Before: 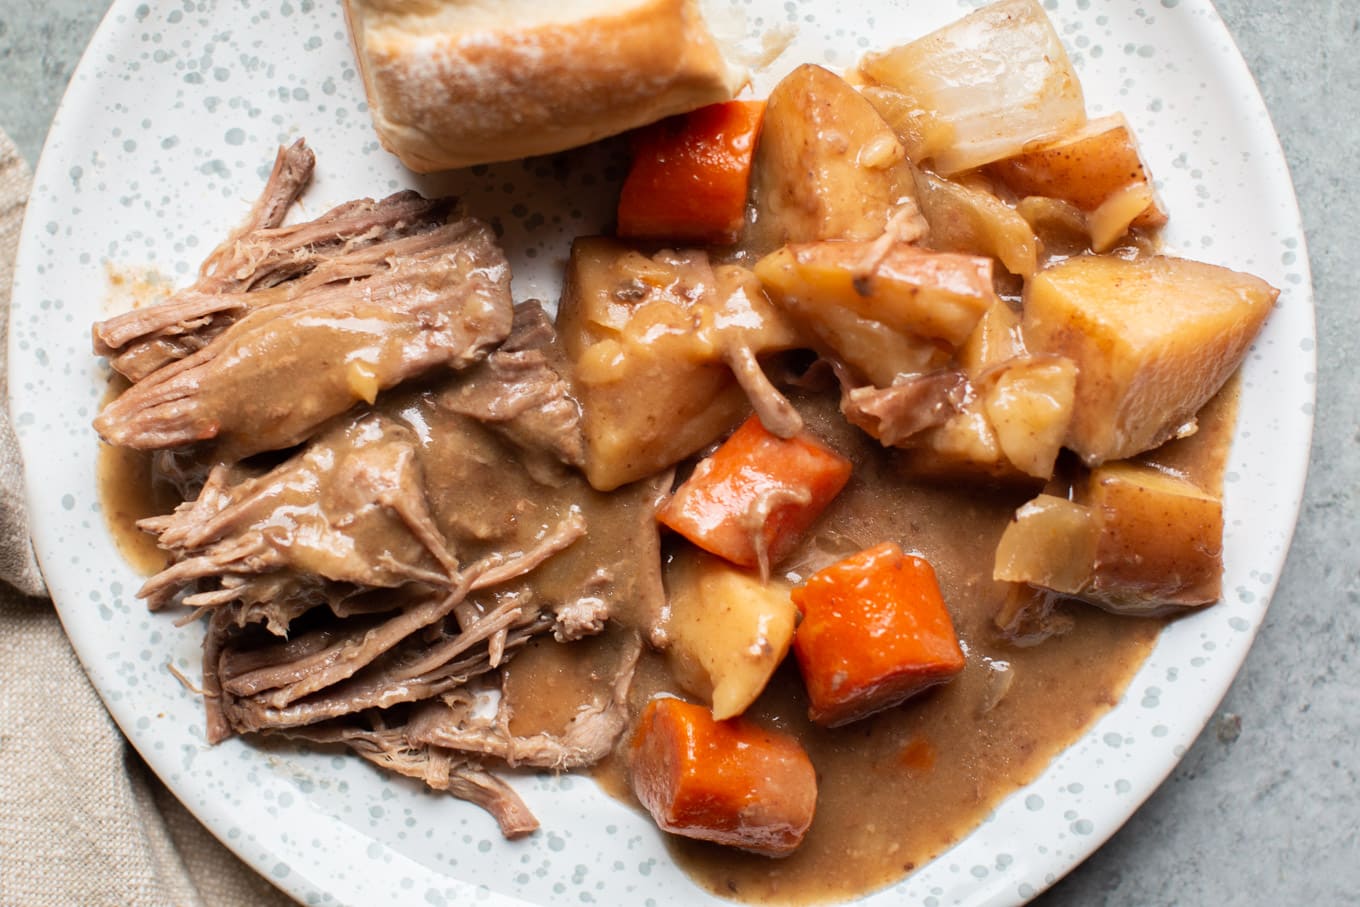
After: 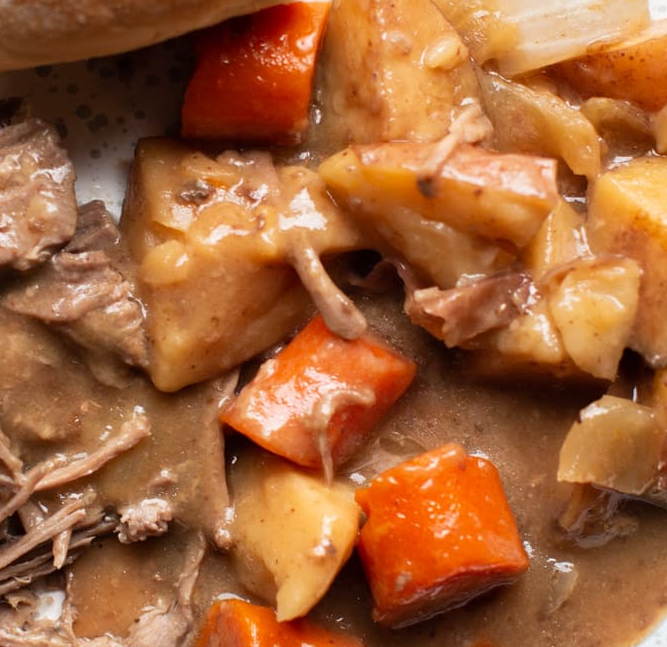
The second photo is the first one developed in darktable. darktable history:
crop: left 32.117%, top 11.003%, right 18.789%, bottom 17.615%
